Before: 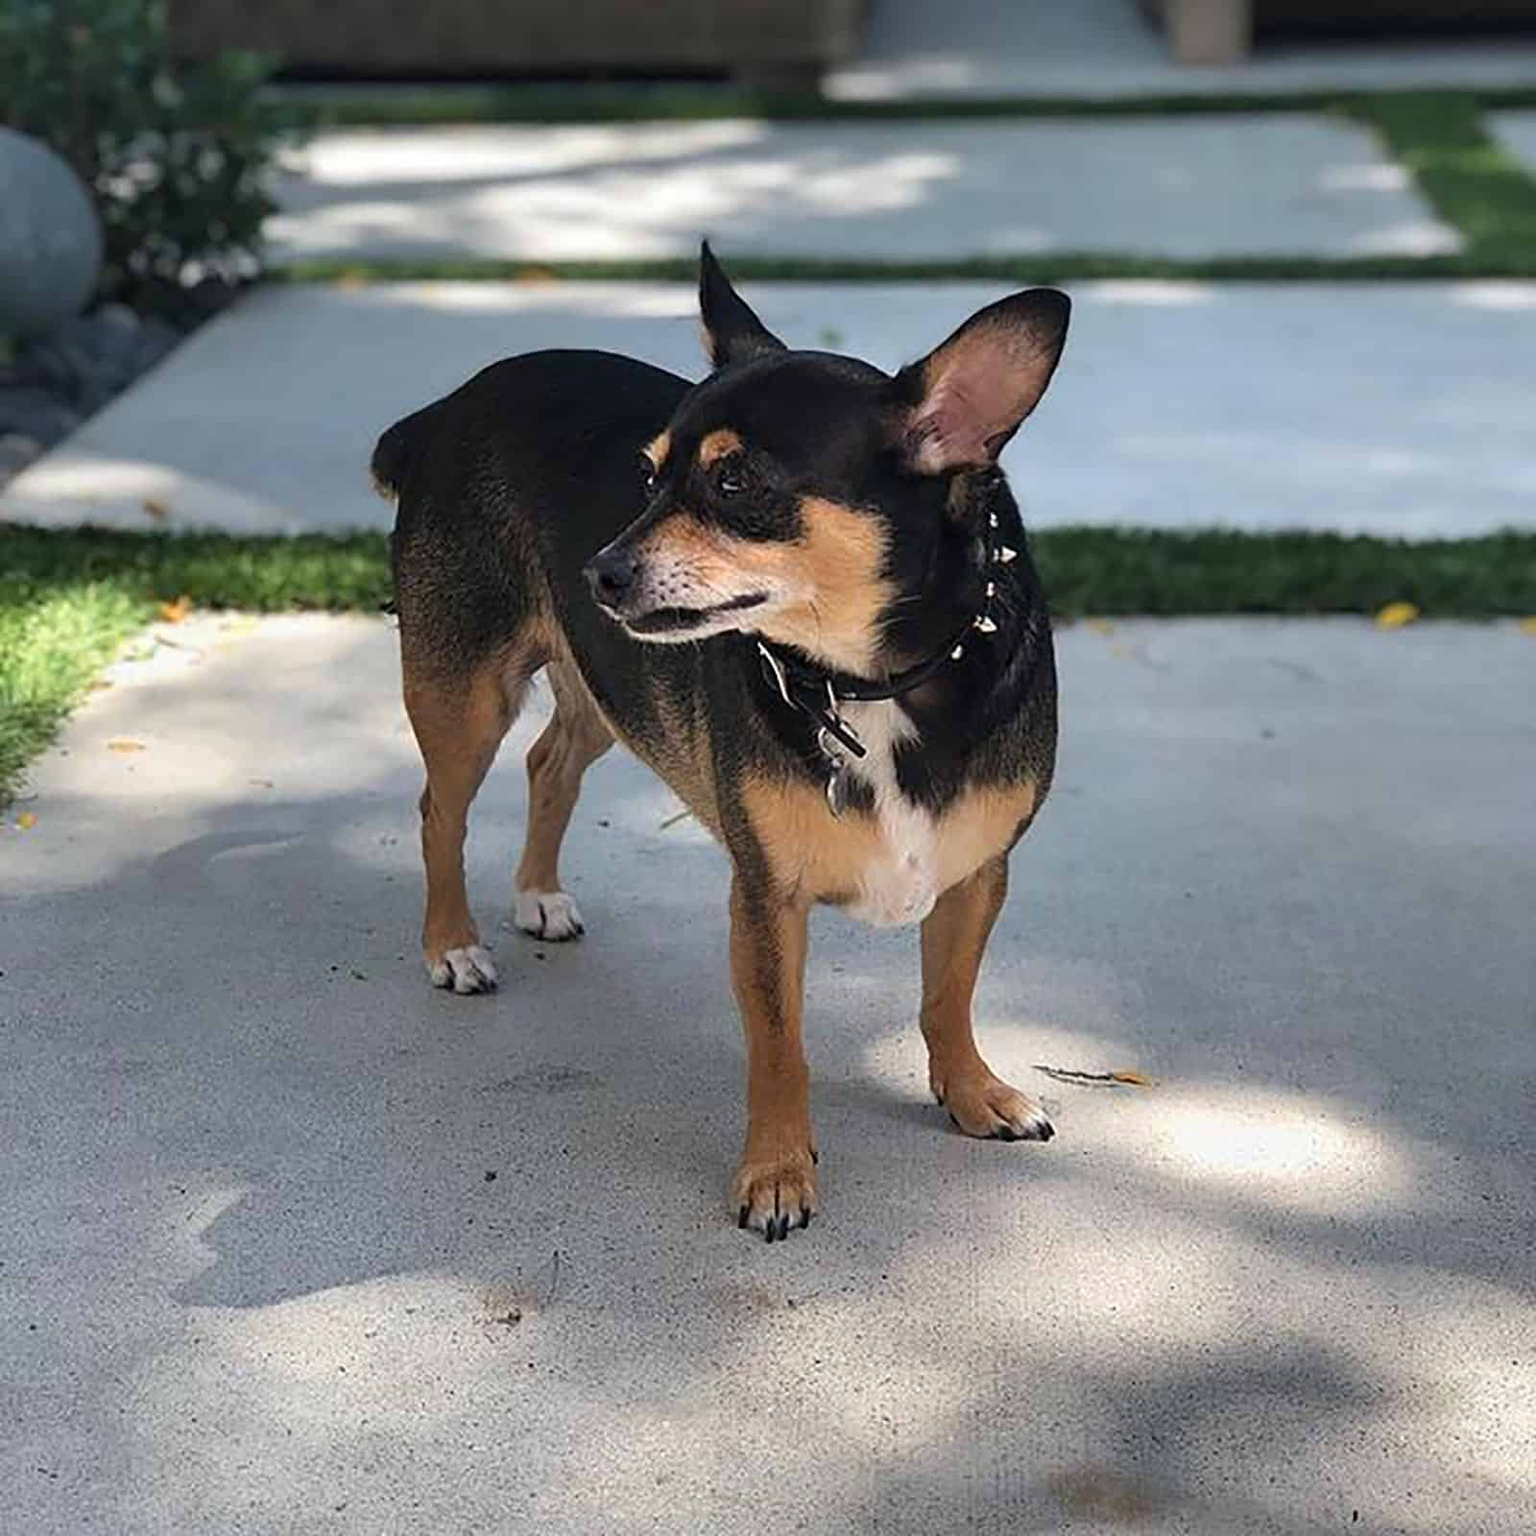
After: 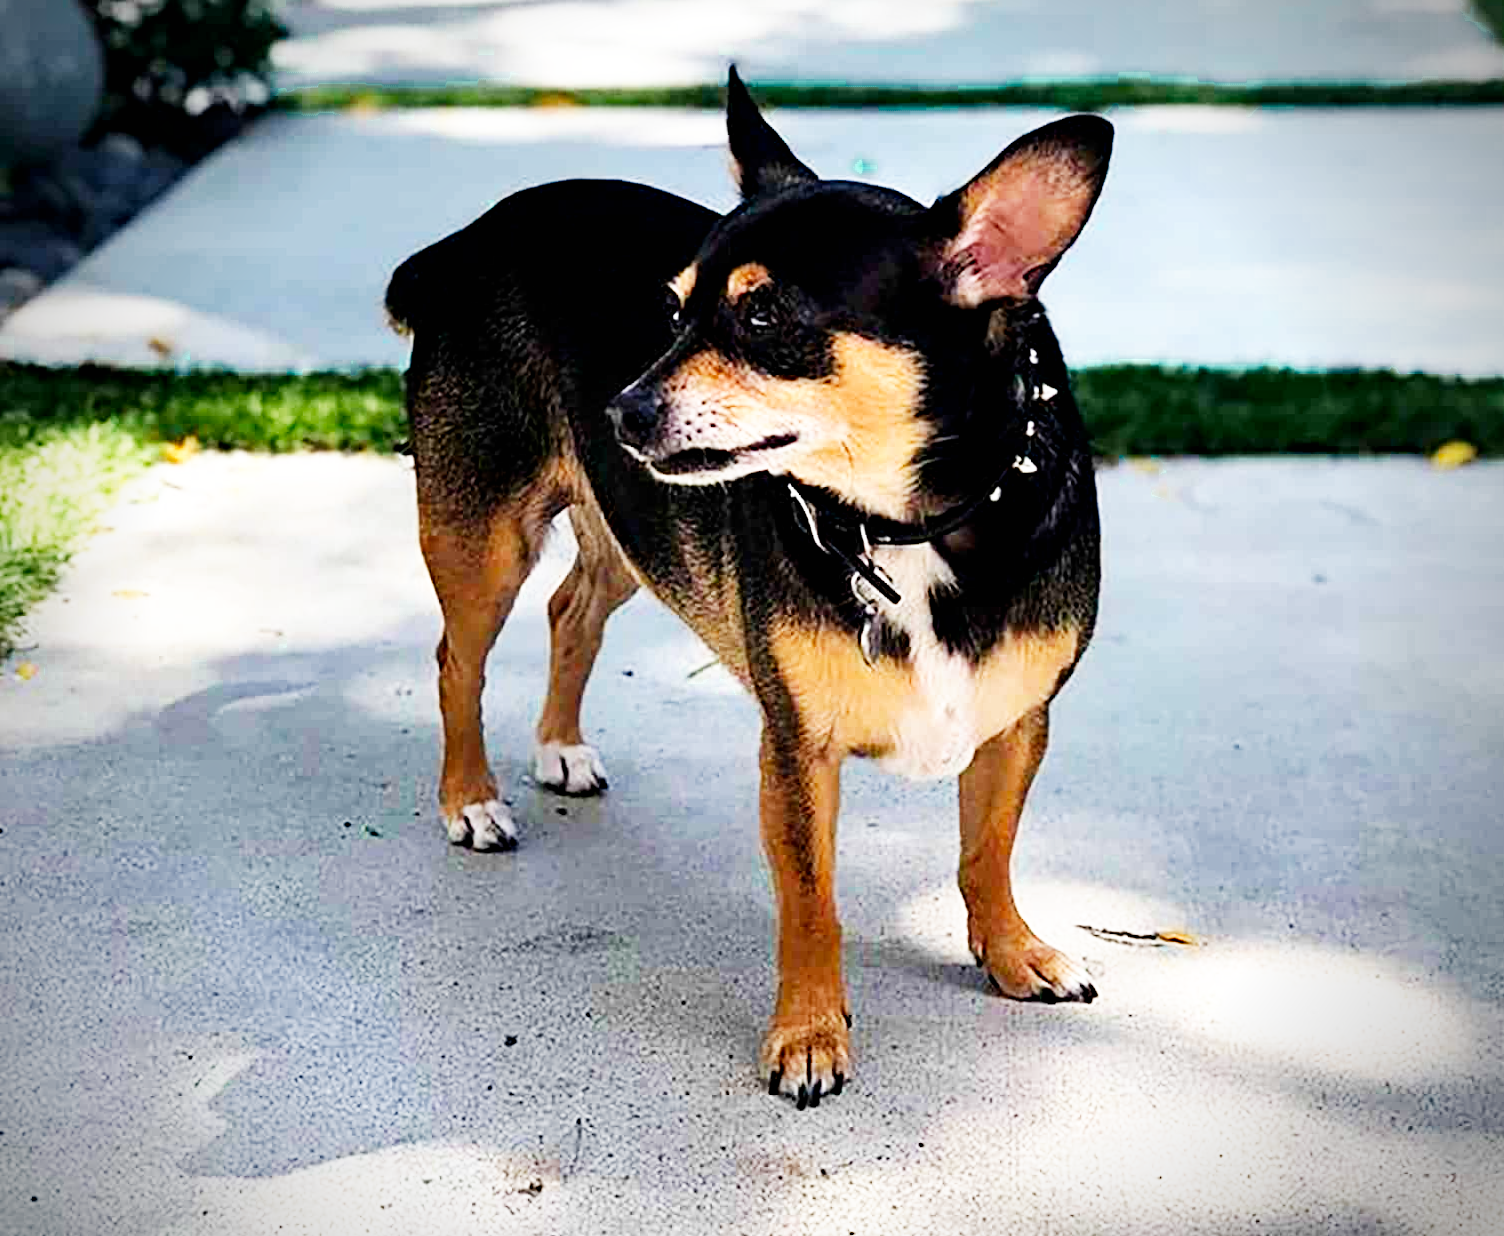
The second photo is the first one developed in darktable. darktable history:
color zones: curves: ch0 [(0.25, 0.5) (0.423, 0.5) (0.443, 0.5) (0.521, 0.756) (0.568, 0.5) (0.576, 0.5) (0.75, 0.5)]; ch1 [(0.25, 0.5) (0.423, 0.5) (0.443, 0.5) (0.539, 0.873) (0.624, 0.565) (0.631, 0.5) (0.75, 0.5)]
base curve: curves: ch0 [(0, 0) (0.007, 0.004) (0.027, 0.03) (0.046, 0.07) (0.207, 0.54) (0.442, 0.872) (0.673, 0.972) (1, 1)], preserve colors none
haze removal: adaptive false
exposure: black level correction 0.01, exposure 0.016 EV, compensate exposure bias true, compensate highlight preservation false
vignetting: fall-off radius 45.89%, brightness -0.58, saturation -0.262
crop and rotate: angle 0.088°, top 11.553%, right 5.816%, bottom 11.019%
